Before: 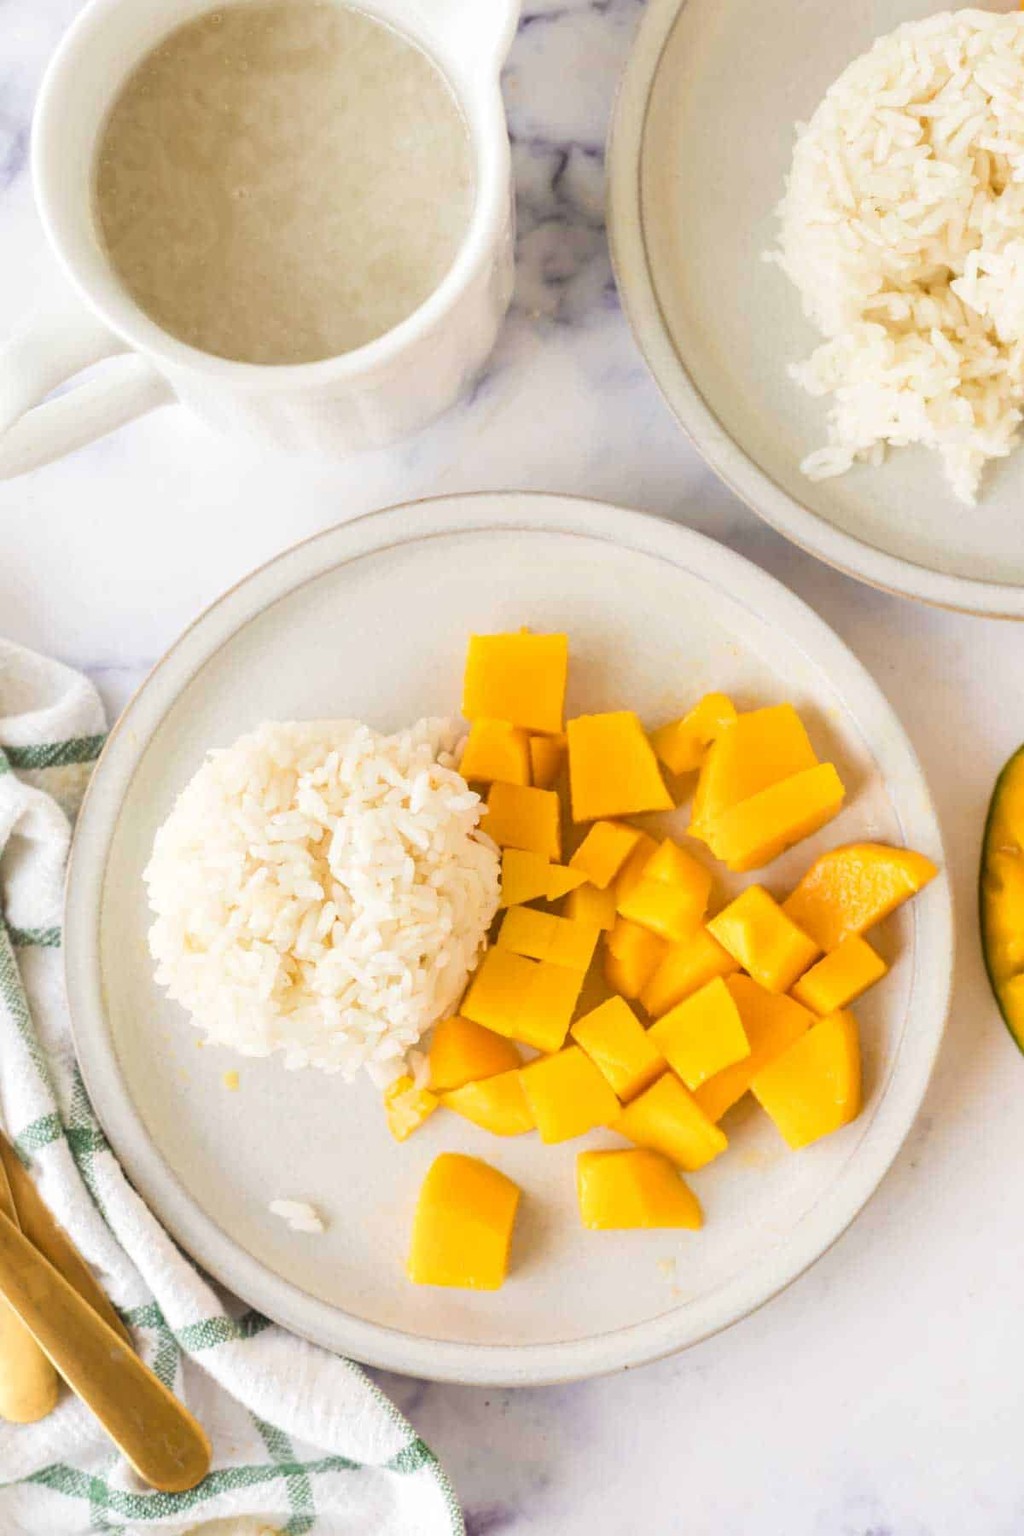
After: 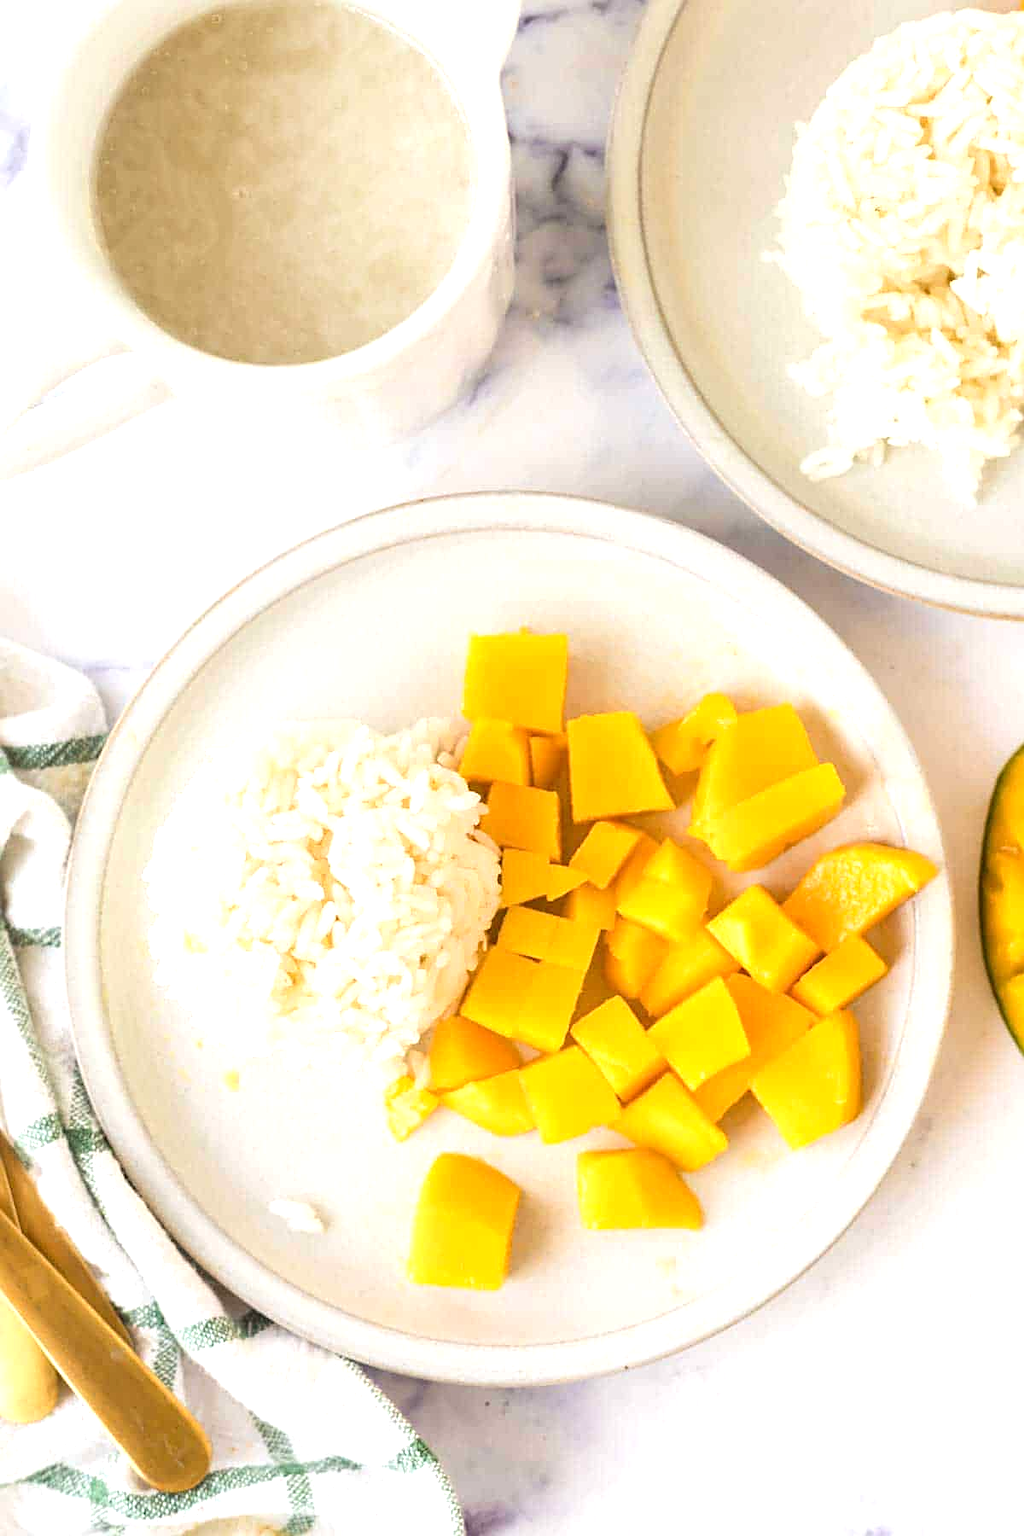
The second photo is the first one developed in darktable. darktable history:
sharpen: on, module defaults
exposure: black level correction 0.001, exposure 0.498 EV, compensate highlight preservation false
